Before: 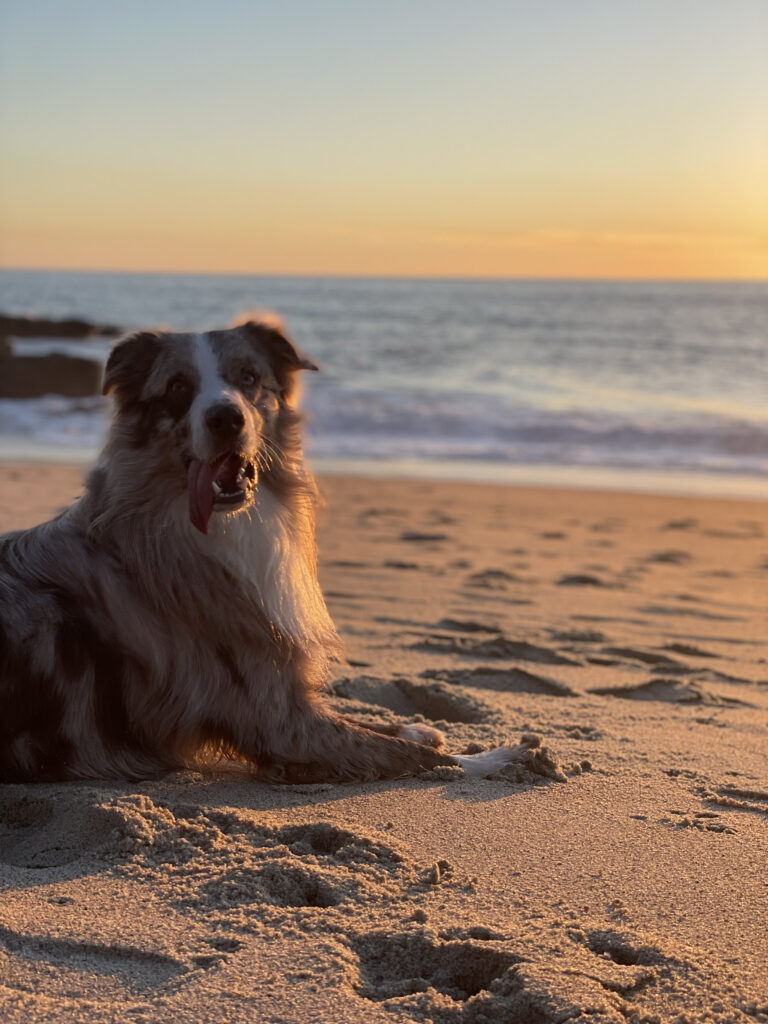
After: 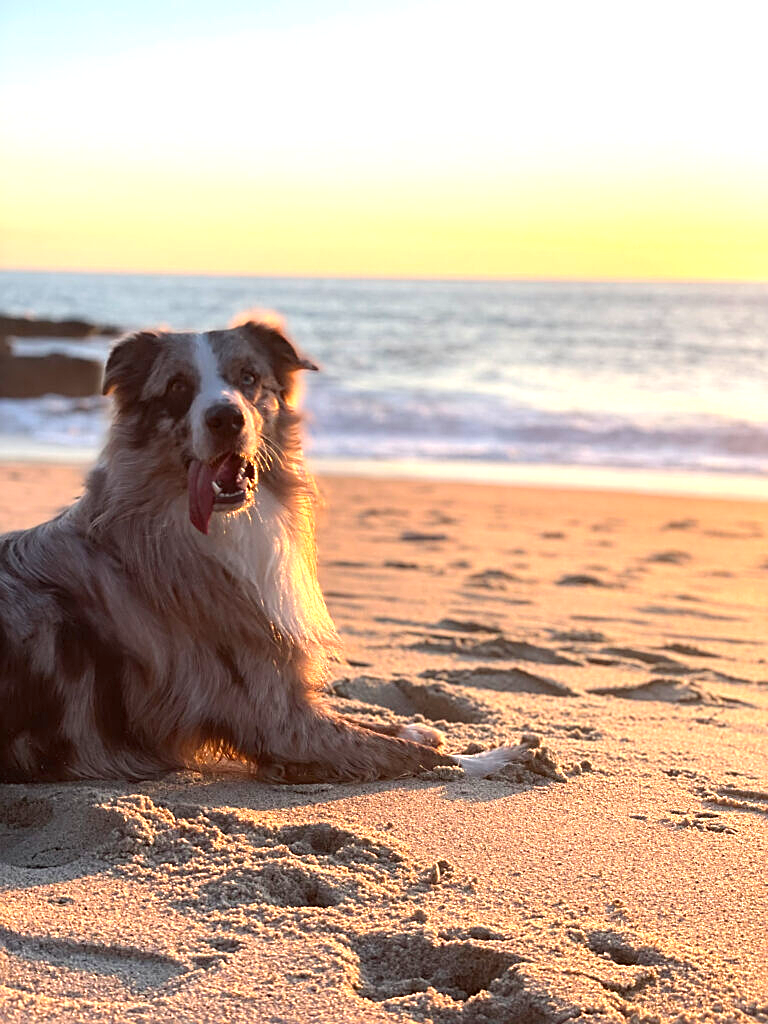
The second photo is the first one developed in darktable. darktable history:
sharpen: on, module defaults
exposure: black level correction 0, exposure 1.183 EV, compensate highlight preservation false
